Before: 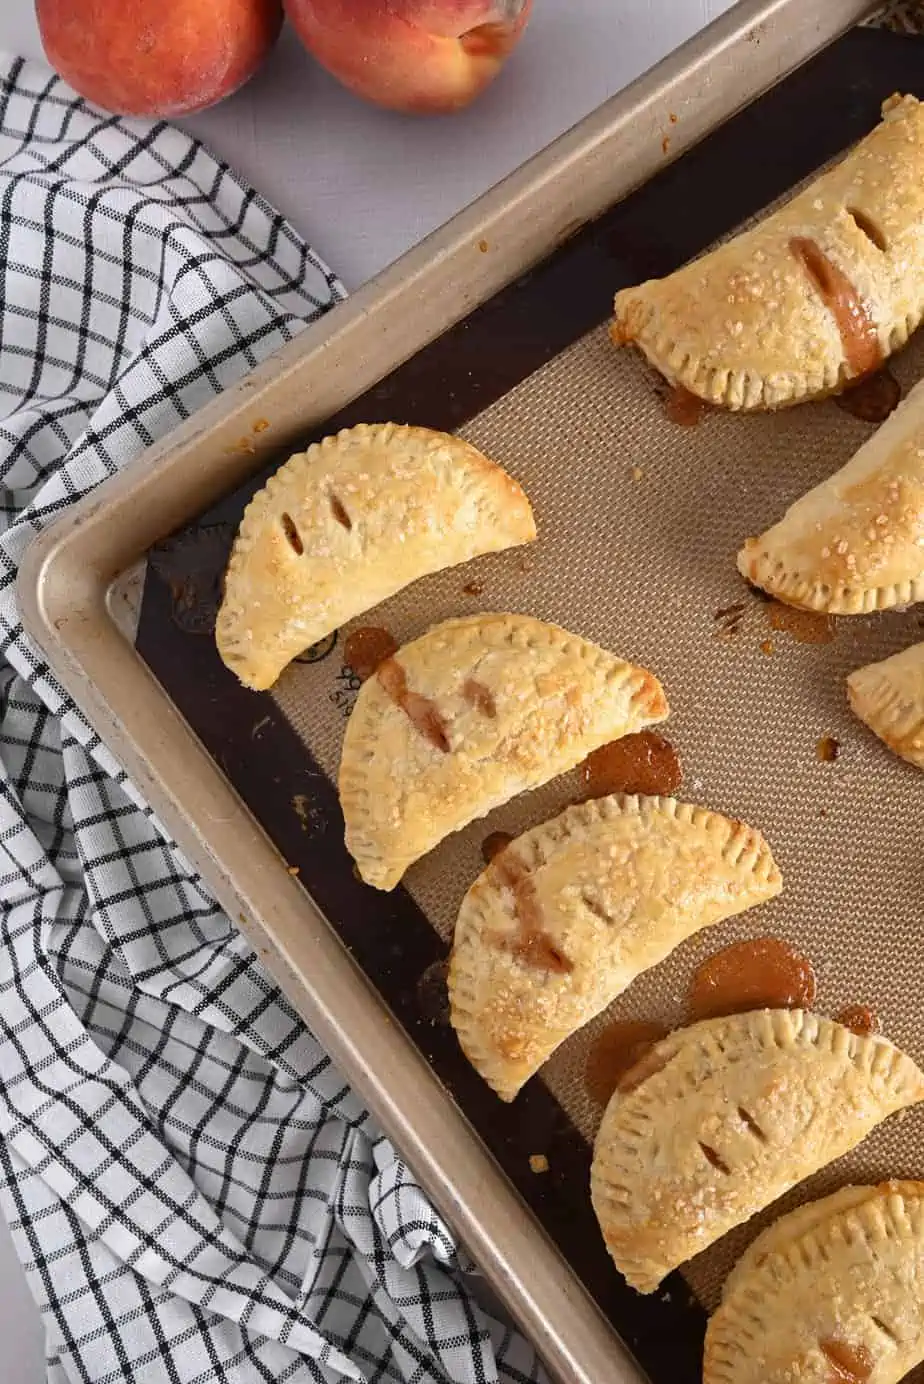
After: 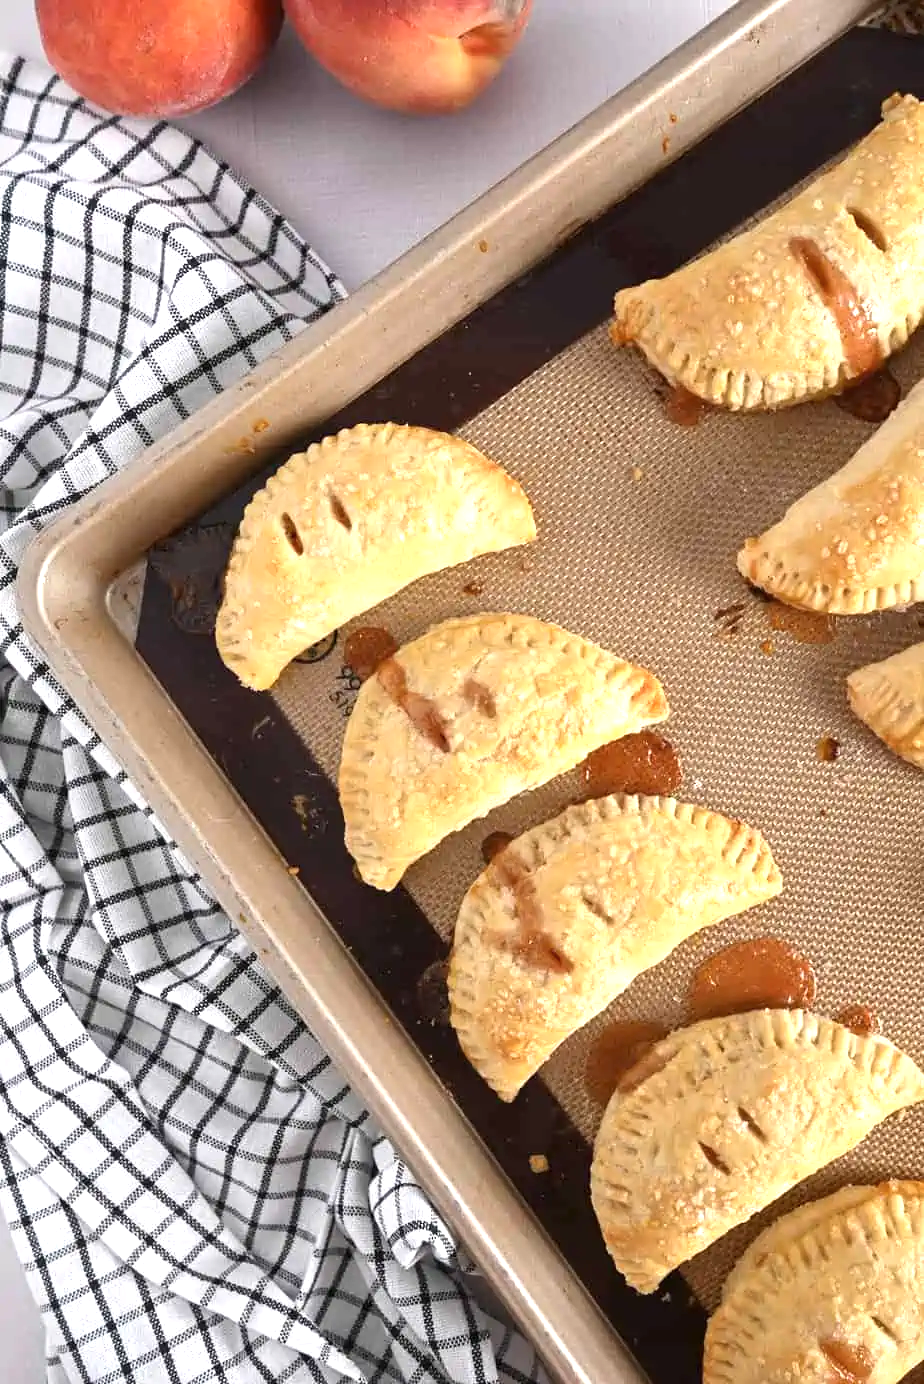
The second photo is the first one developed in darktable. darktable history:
exposure: exposure 0.722 EV, compensate highlight preservation false
contrast brightness saturation: saturation -0.05
